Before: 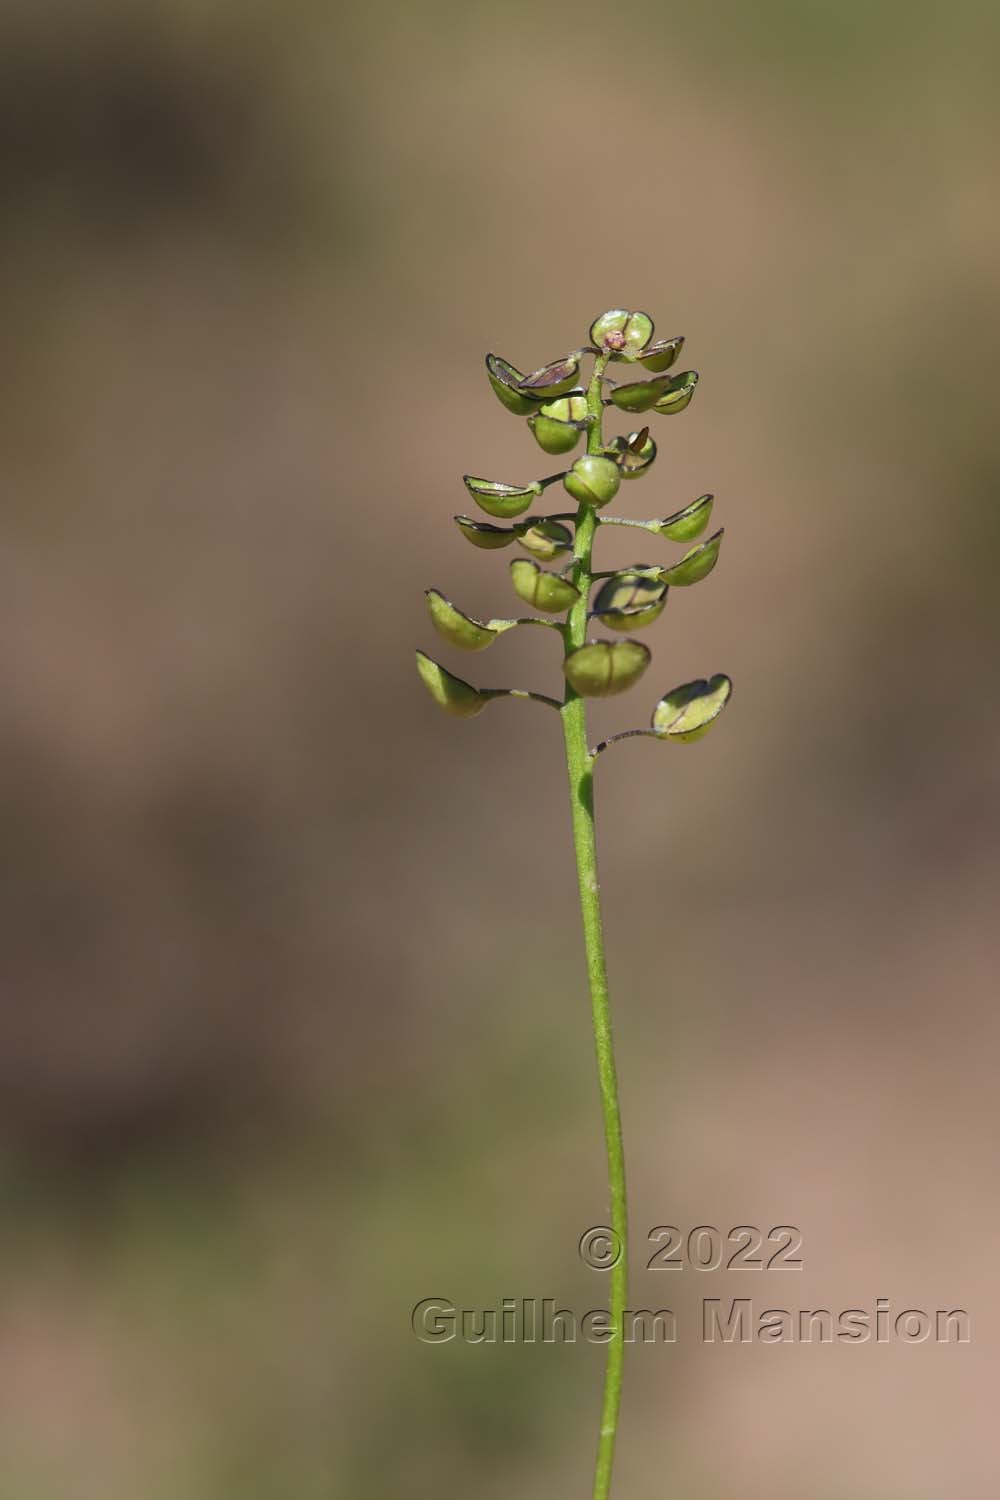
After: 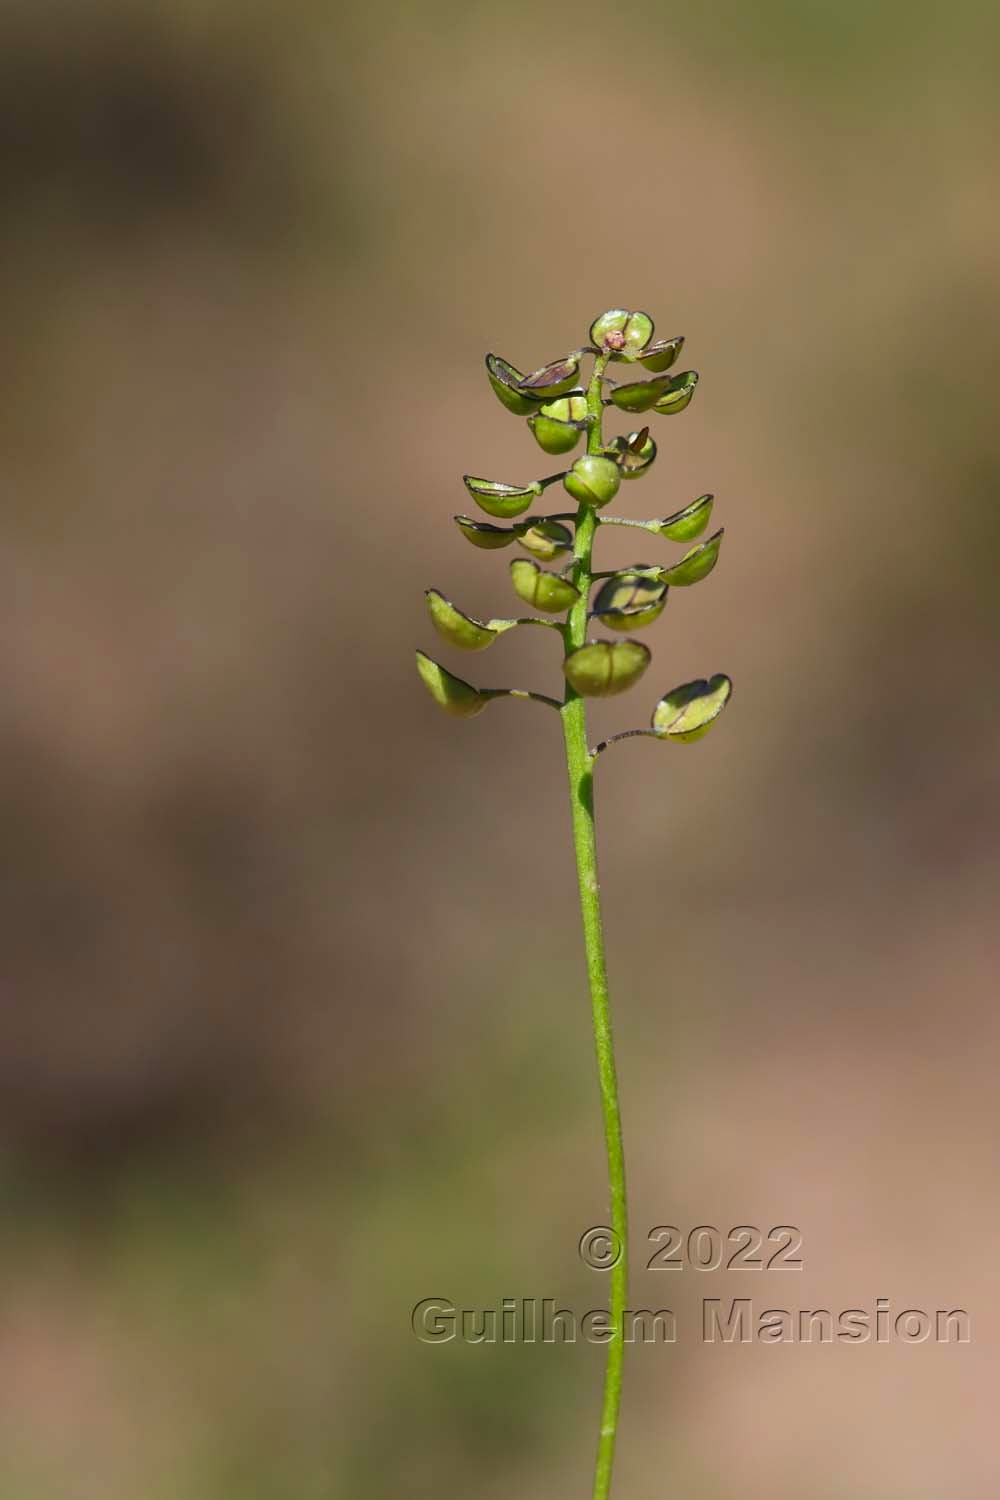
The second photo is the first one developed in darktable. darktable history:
contrast brightness saturation: contrast 0.084, saturation 0.202
